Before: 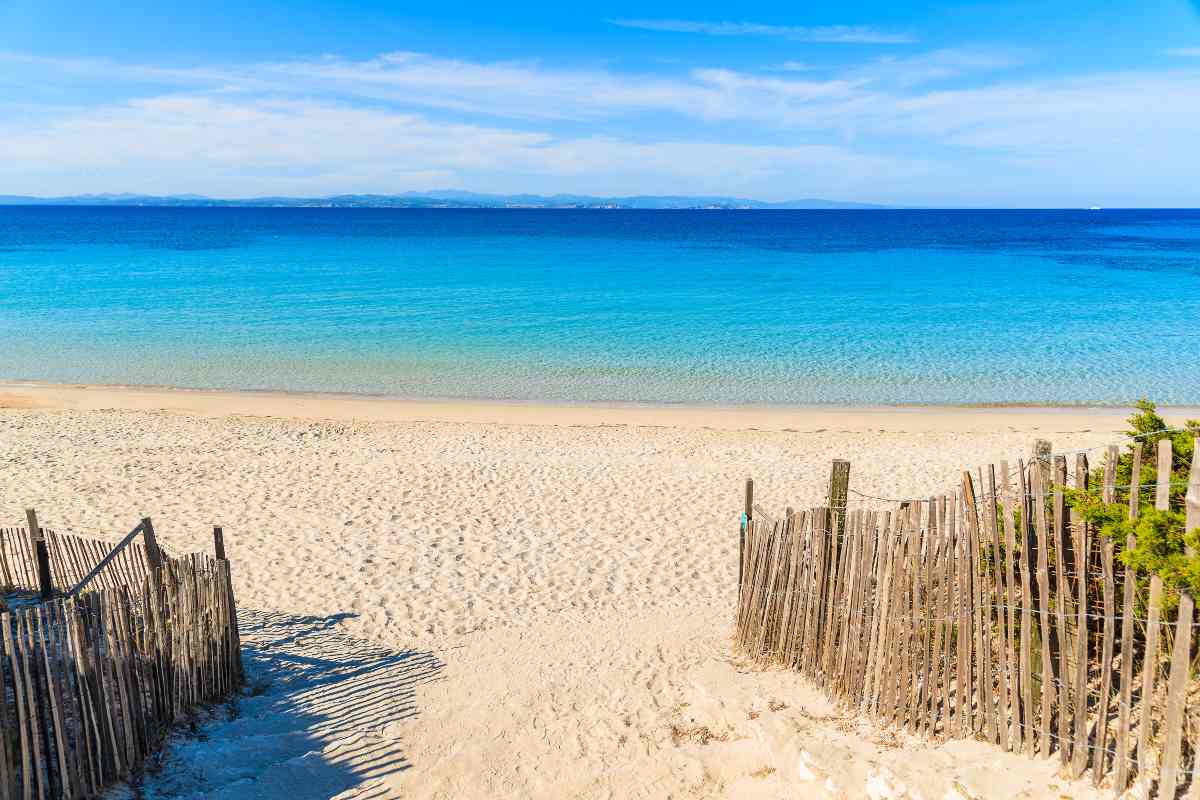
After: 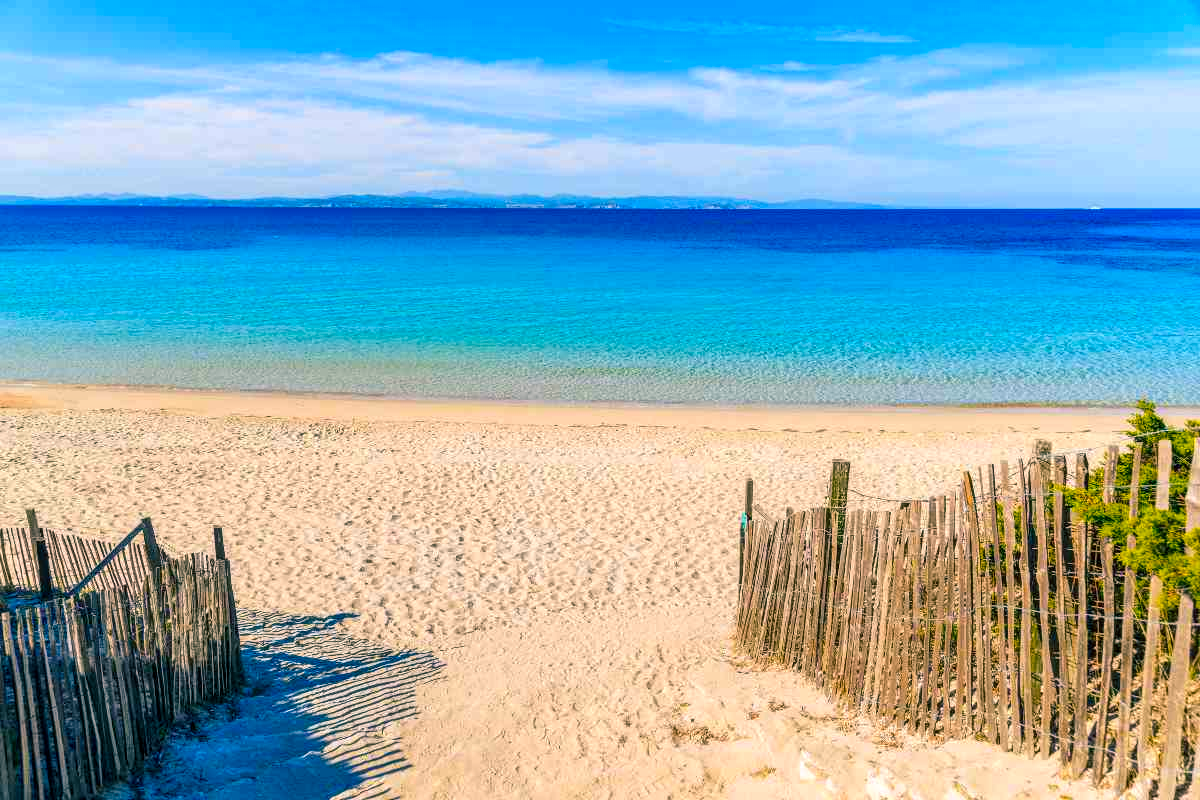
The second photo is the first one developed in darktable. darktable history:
local contrast: on, module defaults
color balance rgb: shadows lift › luminance -28.881%, shadows lift › chroma 10.01%, shadows lift › hue 229.07°, highlights gain › chroma 0.971%, highlights gain › hue 29.99°, perceptual saturation grading › global saturation 19.626%, global vibrance 20%
